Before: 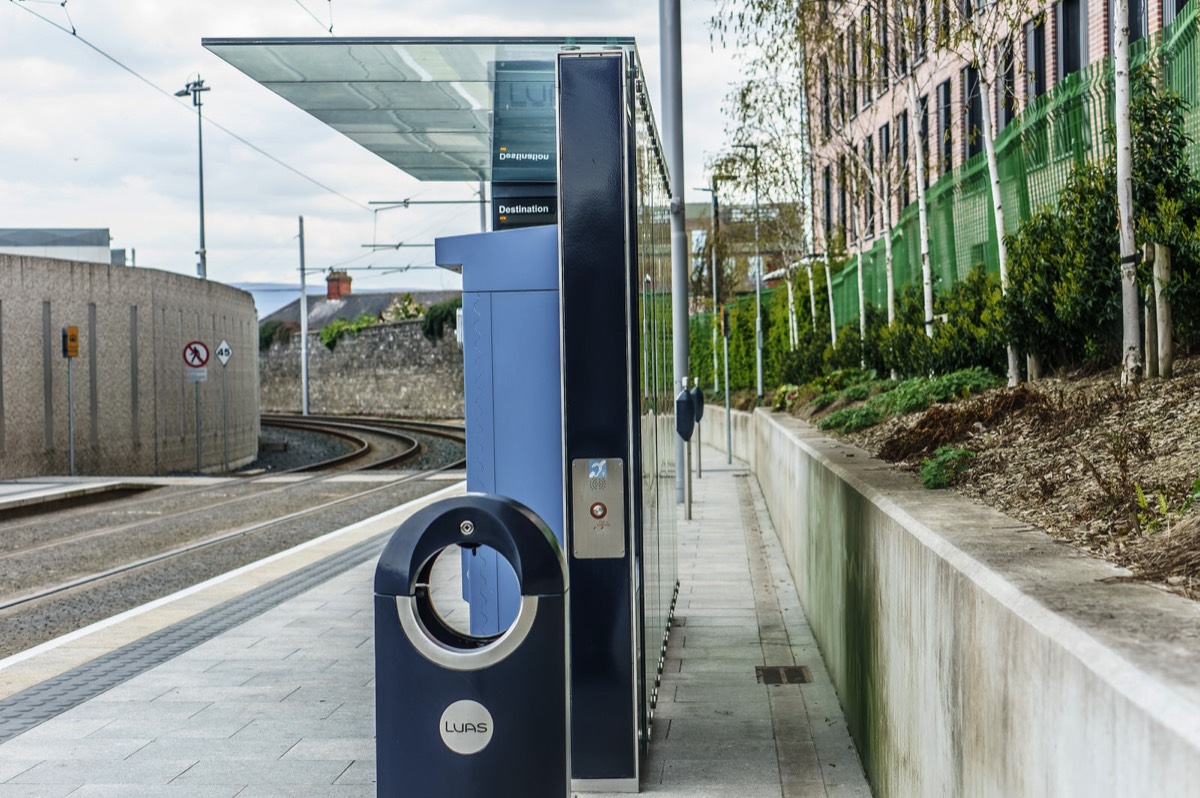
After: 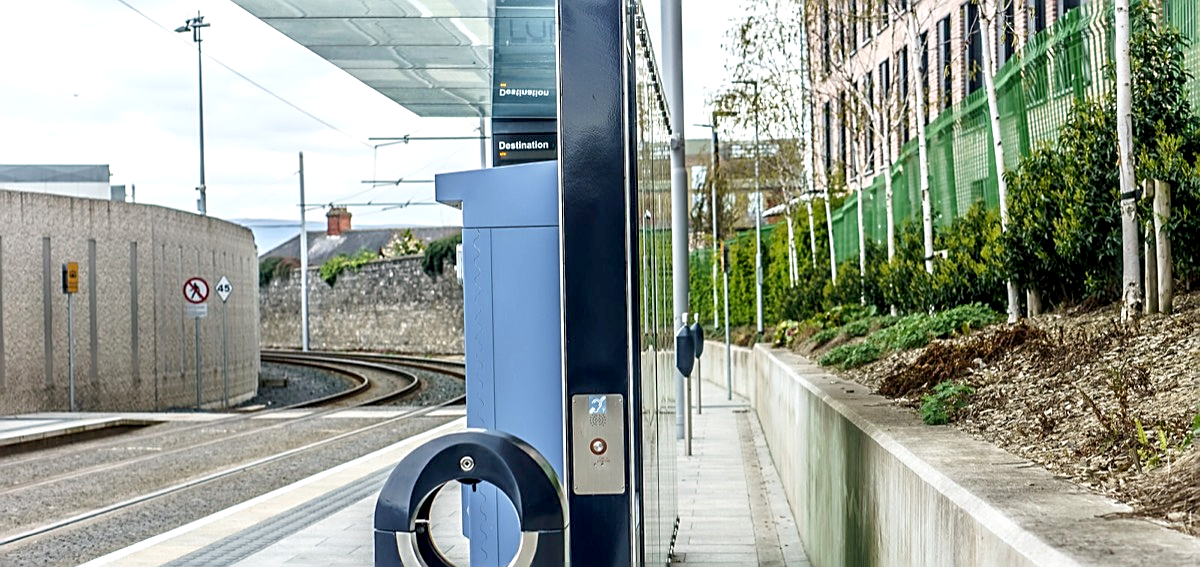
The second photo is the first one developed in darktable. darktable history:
exposure: black level correction 0.005, exposure 0.282 EV, compensate highlight preservation false
crop and rotate: top 8.131%, bottom 20.795%
sharpen: amount 0.587
